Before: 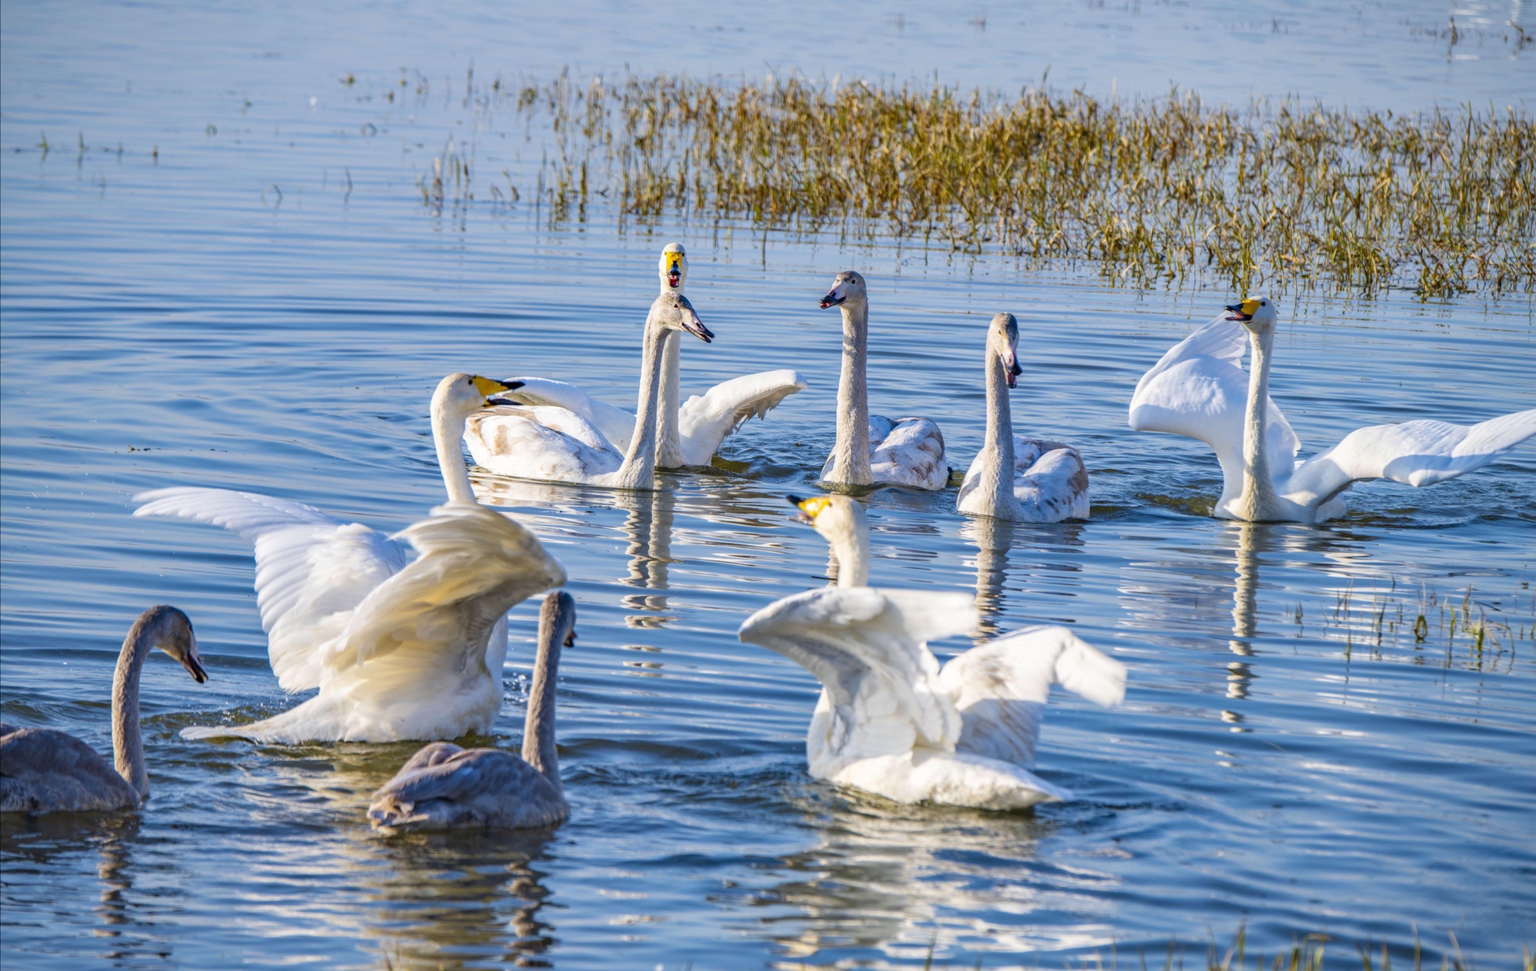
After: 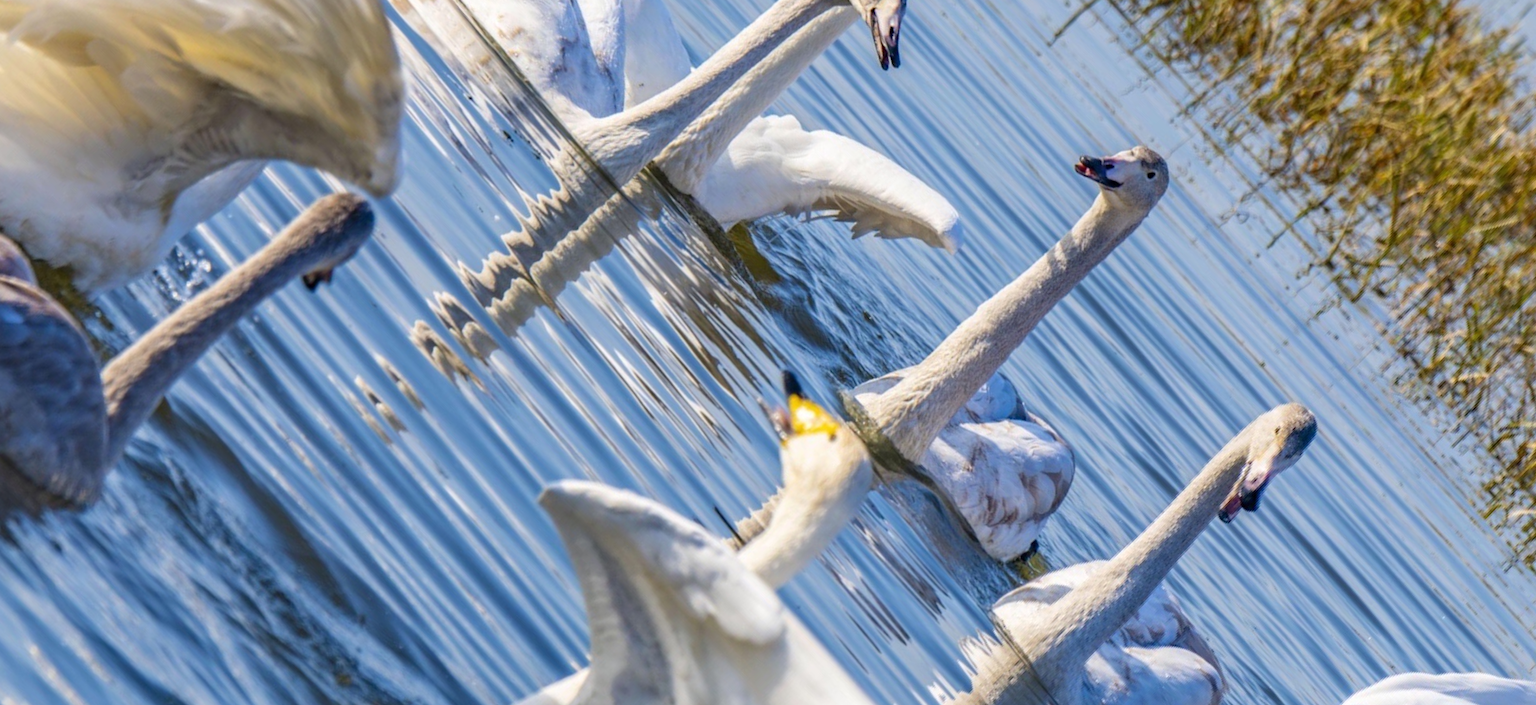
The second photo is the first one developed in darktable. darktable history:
crop and rotate: angle -44.59°, top 16.234%, right 0.938%, bottom 11.758%
